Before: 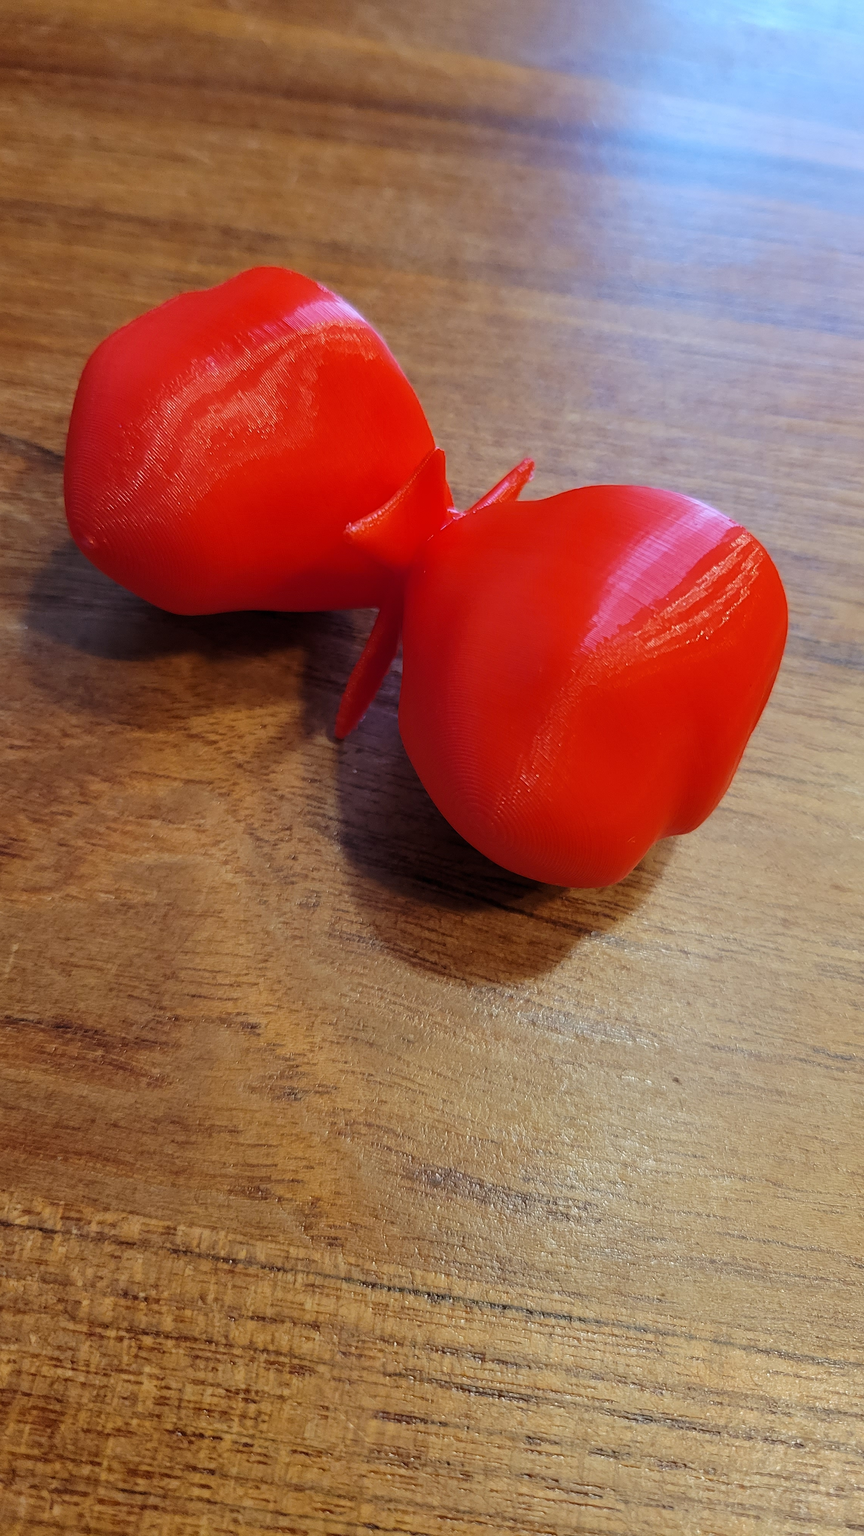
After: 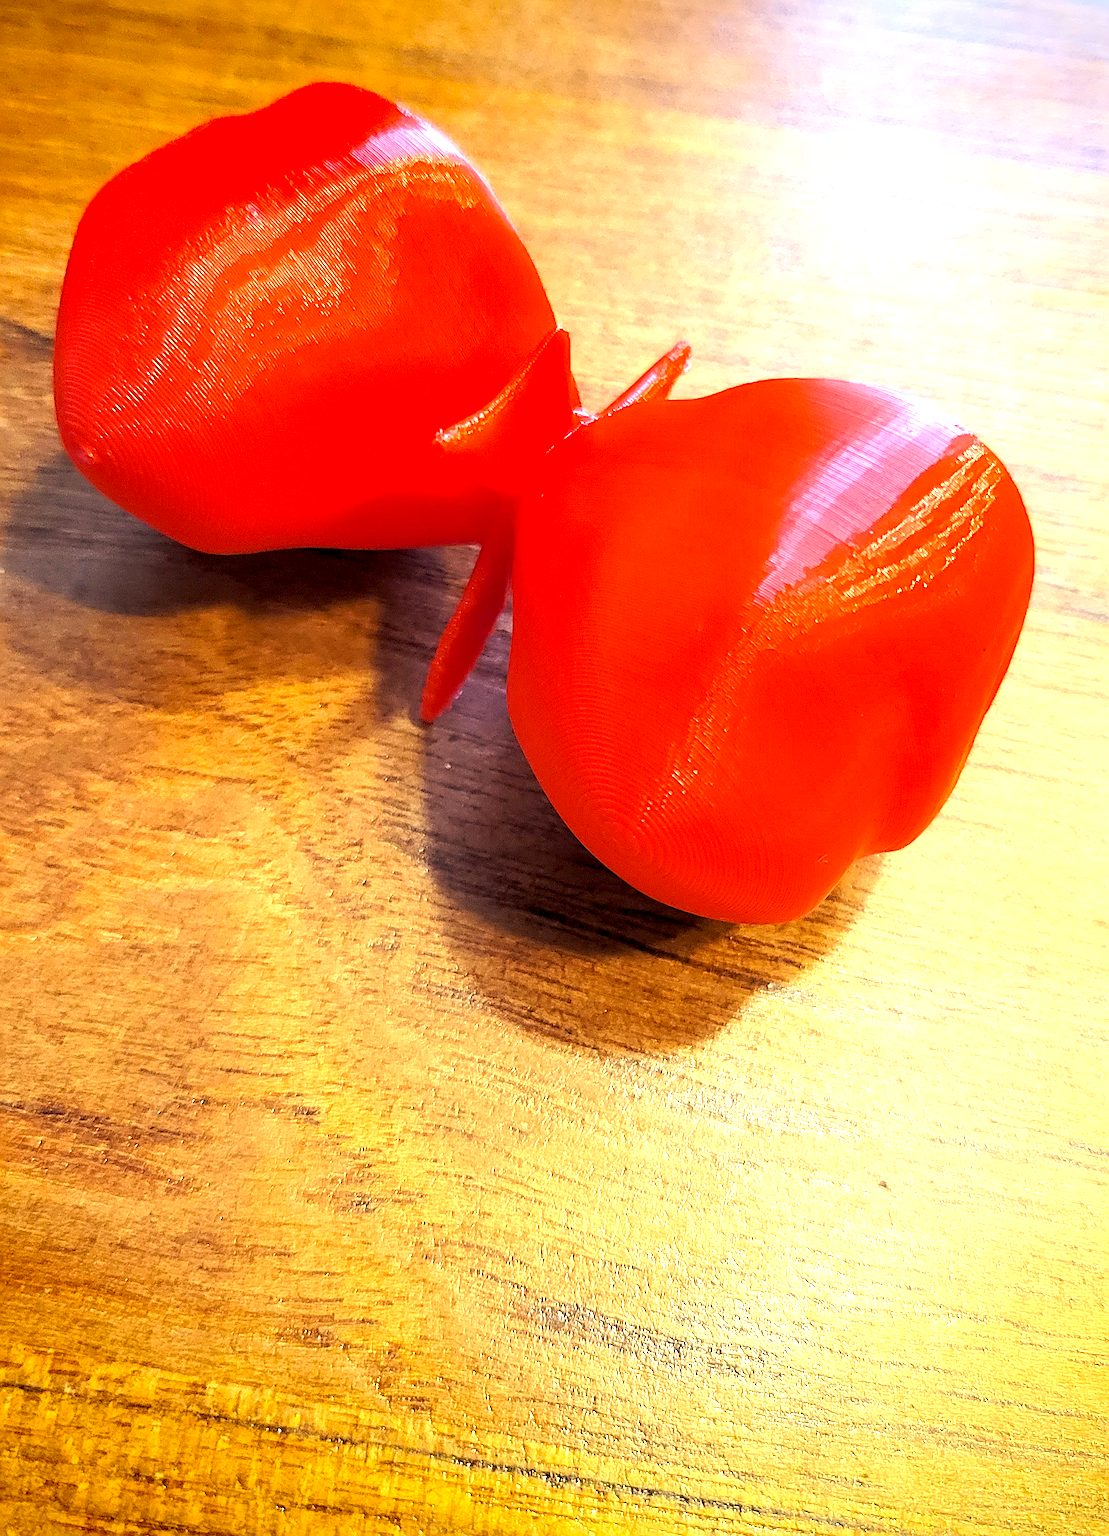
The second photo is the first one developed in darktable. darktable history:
sharpen: radius 2.537, amount 0.625
exposure: black level correction 0.001, exposure 1.864 EV, compensate exposure bias true, compensate highlight preservation false
color correction: highlights a* 2.28, highlights b* 23.3
vignetting: fall-off start 89.52%, fall-off radius 43.53%, saturation 0.378, width/height ratio 1.155
crop and rotate: left 2.883%, top 13.456%, right 2.378%, bottom 12.782%
